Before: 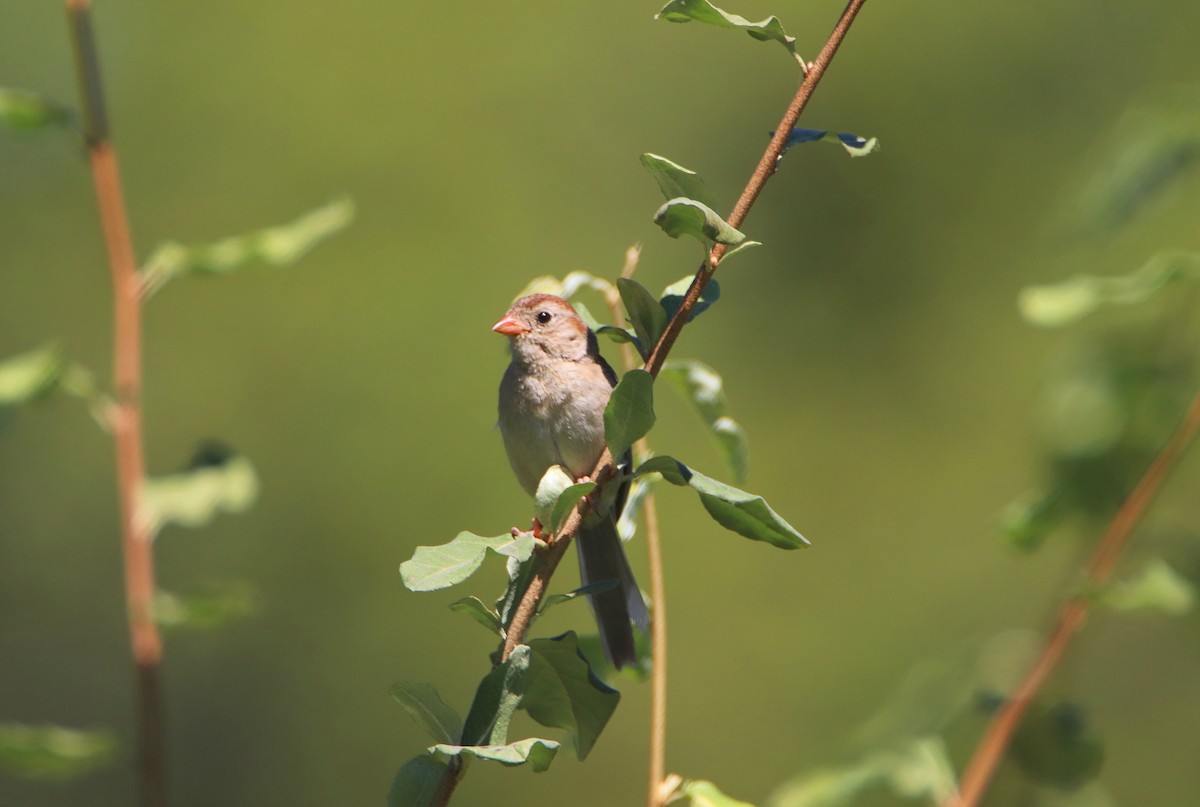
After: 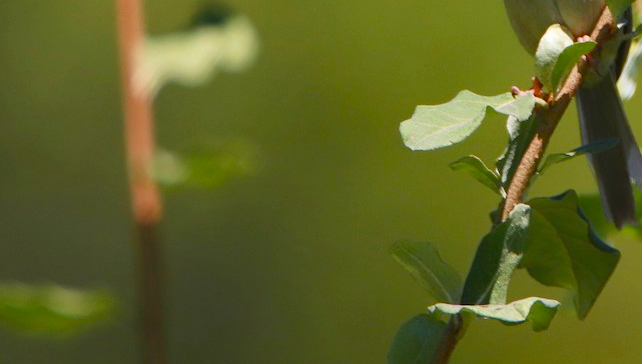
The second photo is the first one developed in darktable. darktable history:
crop and rotate: top 54.685%, right 46.439%, bottom 0.167%
color balance rgb: shadows lift › luminance -19.83%, linear chroma grading › global chroma 14.62%, perceptual saturation grading › global saturation 24.936%, perceptual saturation grading › highlights -50.497%, perceptual saturation grading › shadows 30.663%
